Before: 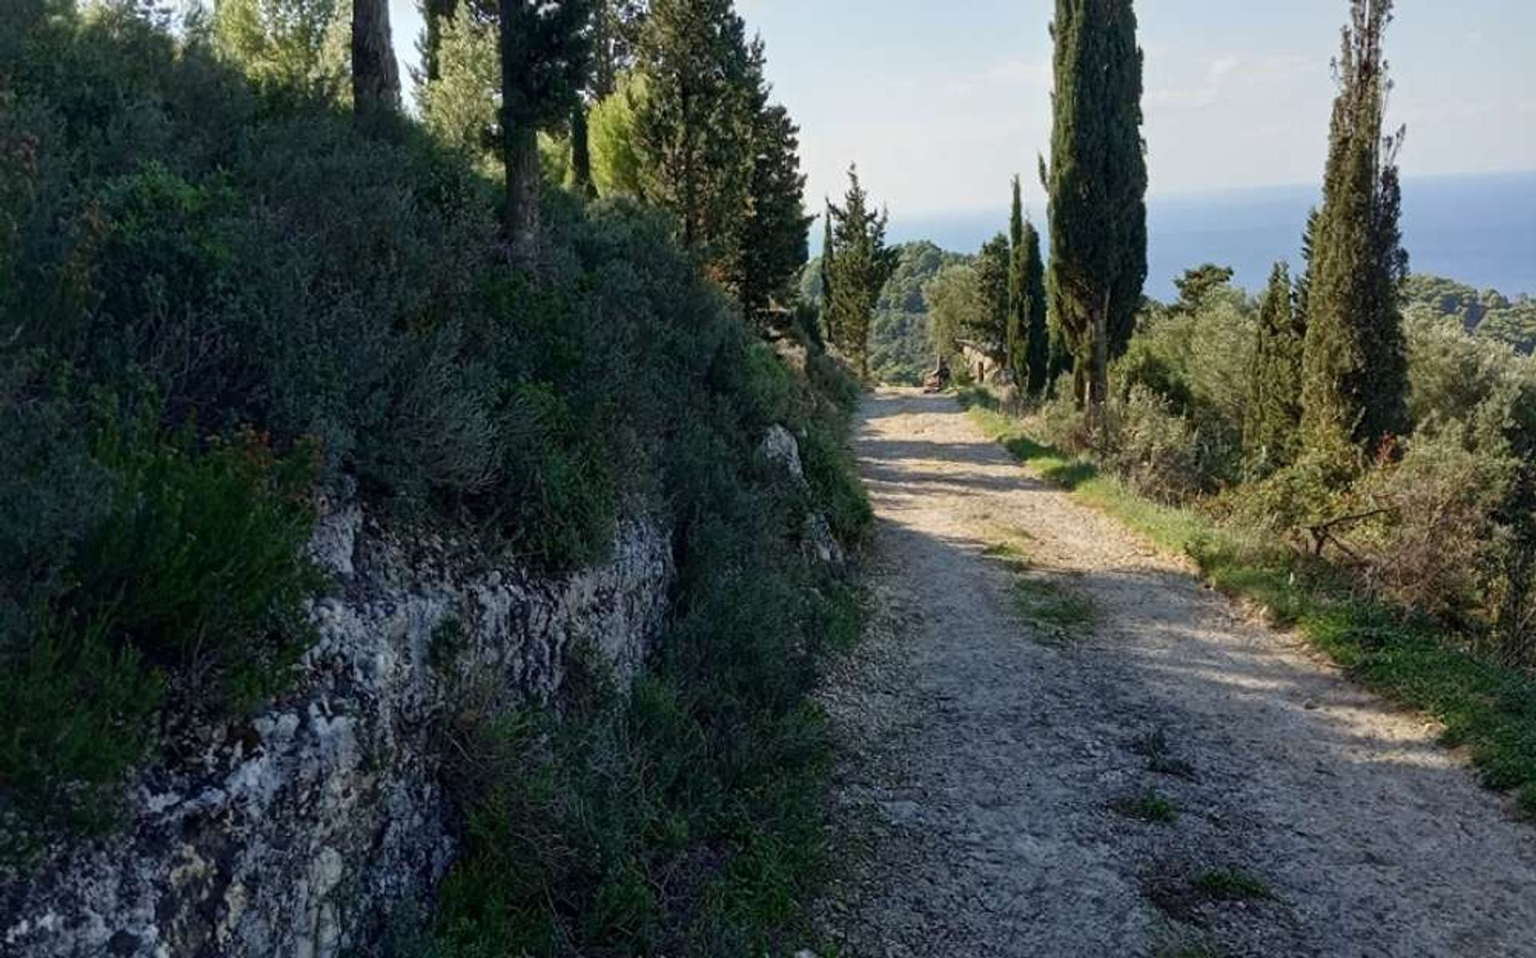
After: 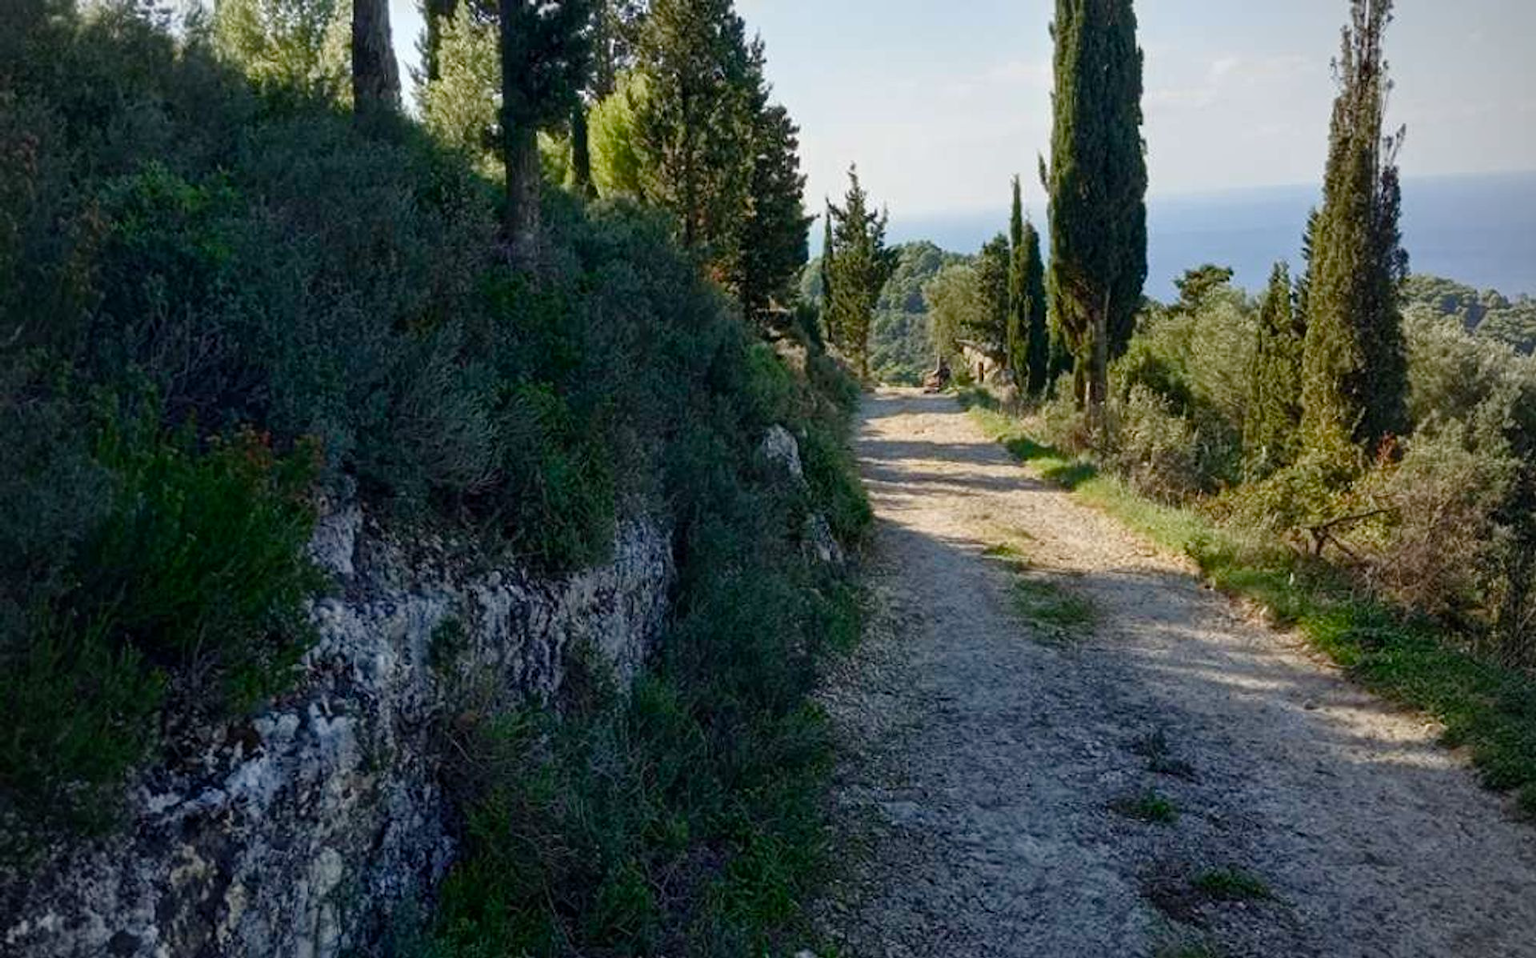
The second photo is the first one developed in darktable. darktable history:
vignetting: fall-off radius 45%, brightness -0.33
color balance rgb: perceptual saturation grading › global saturation 20%, perceptual saturation grading › highlights -25%, perceptual saturation grading › shadows 25%
